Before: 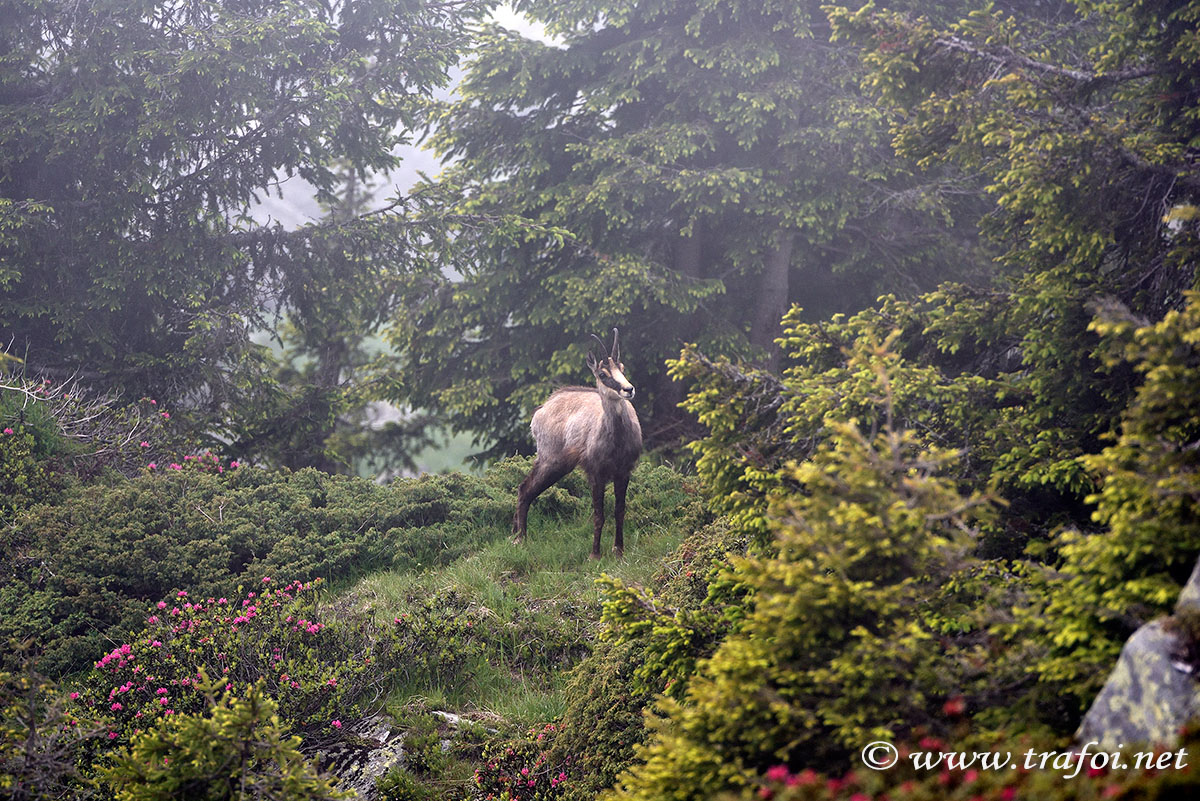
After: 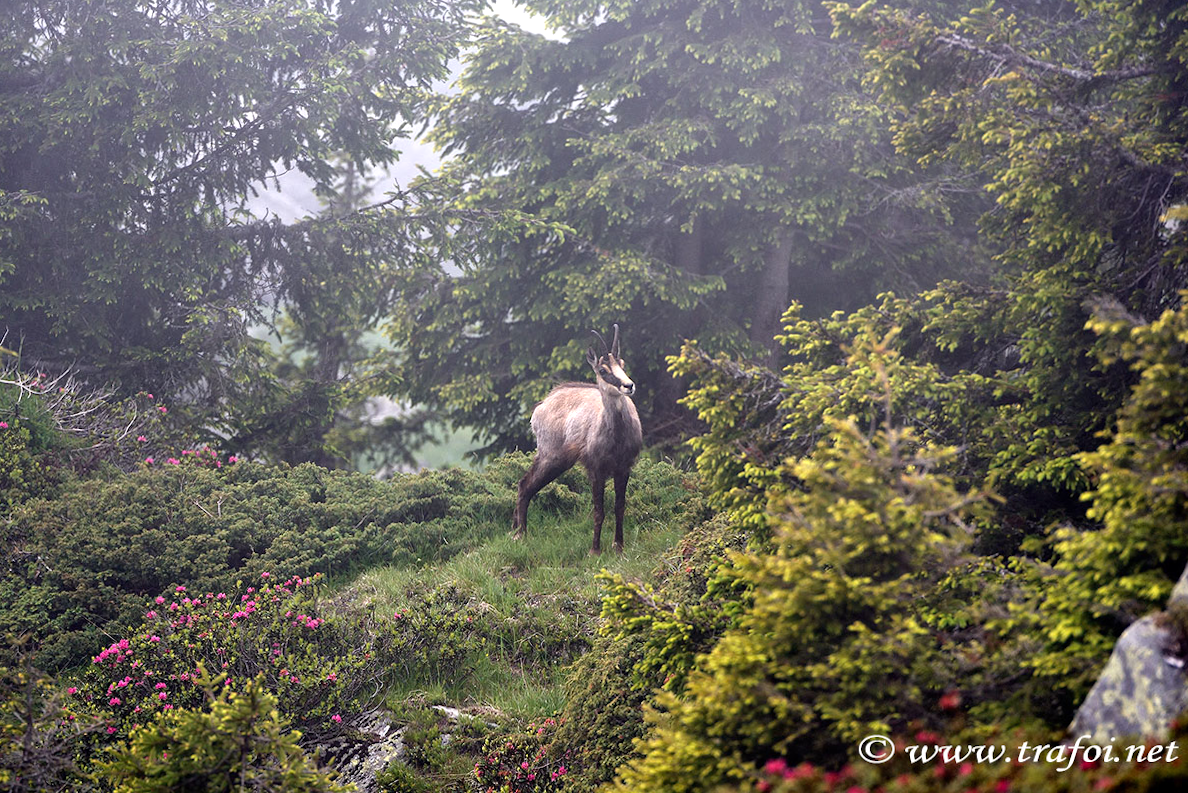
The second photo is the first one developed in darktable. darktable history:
rotate and perspective: rotation 0.174°, lens shift (vertical) 0.013, lens shift (horizontal) 0.019, shear 0.001, automatic cropping original format, crop left 0.007, crop right 0.991, crop top 0.016, crop bottom 0.997
levels: levels [0, 0.474, 0.947]
